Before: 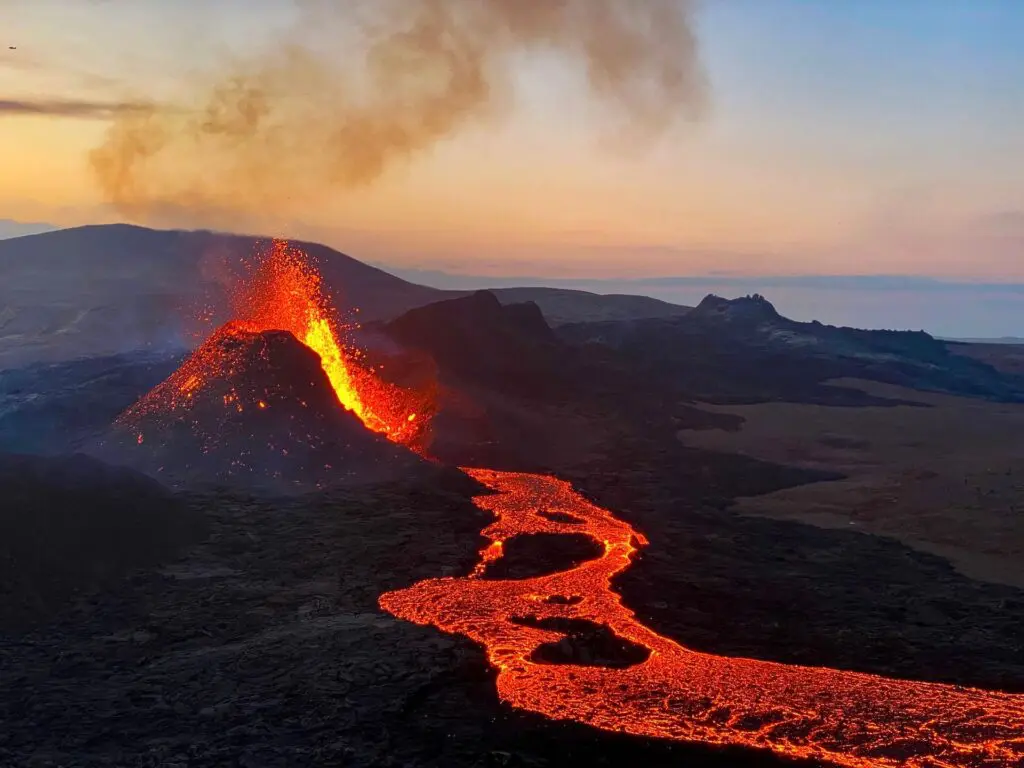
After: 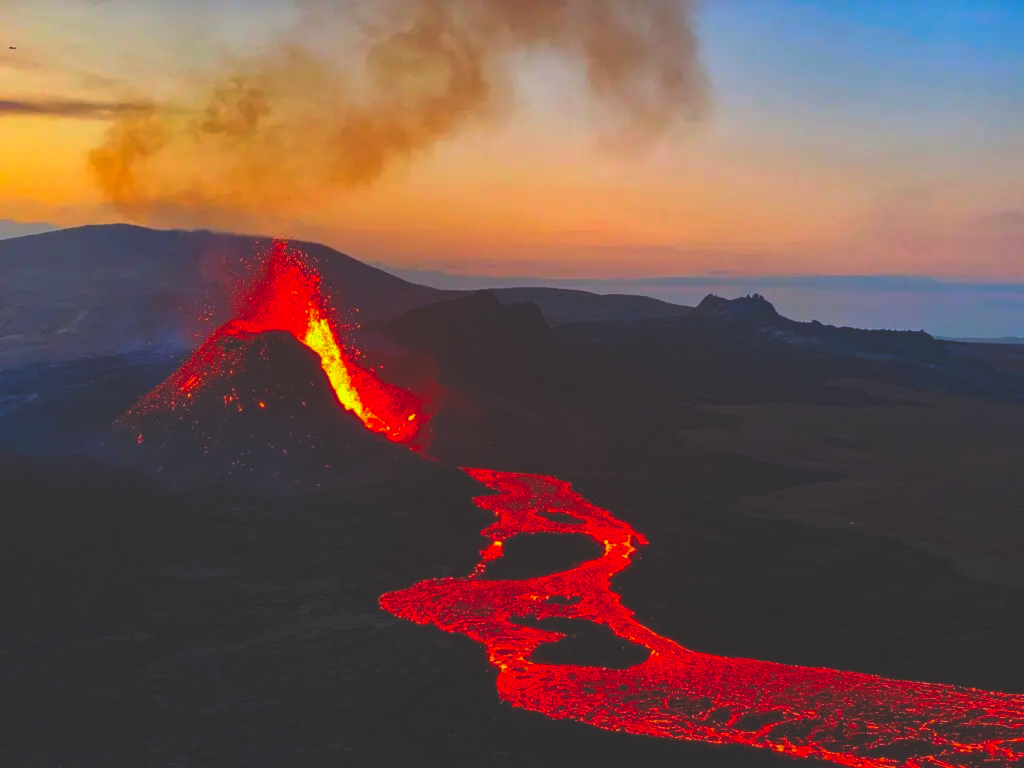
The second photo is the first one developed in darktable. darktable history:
rgb curve: curves: ch0 [(0, 0.186) (0.314, 0.284) (0.775, 0.708) (1, 1)], compensate middle gray true, preserve colors none
contrast brightness saturation: saturation 0.5
